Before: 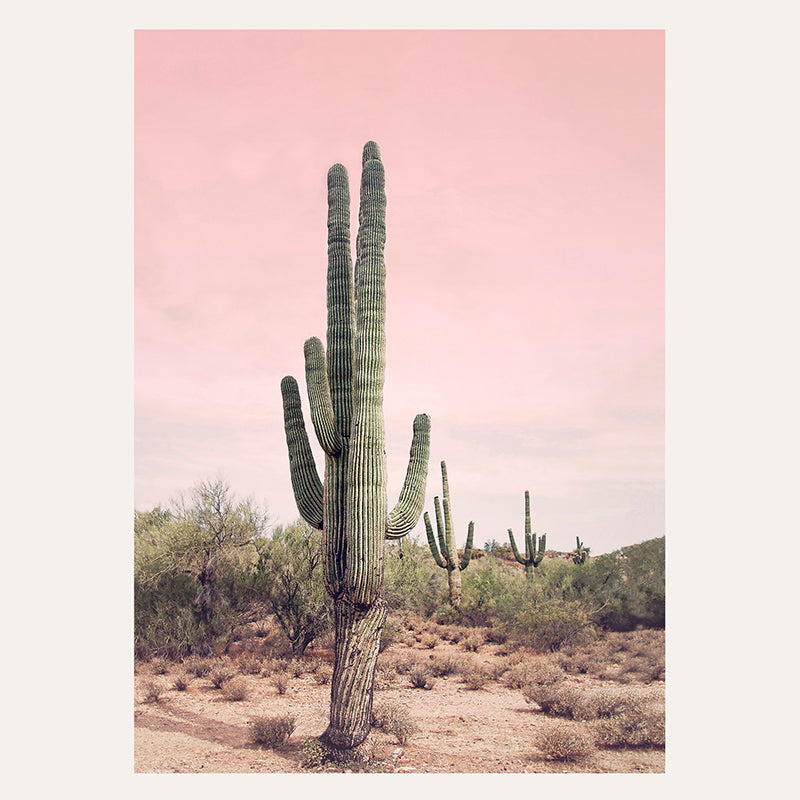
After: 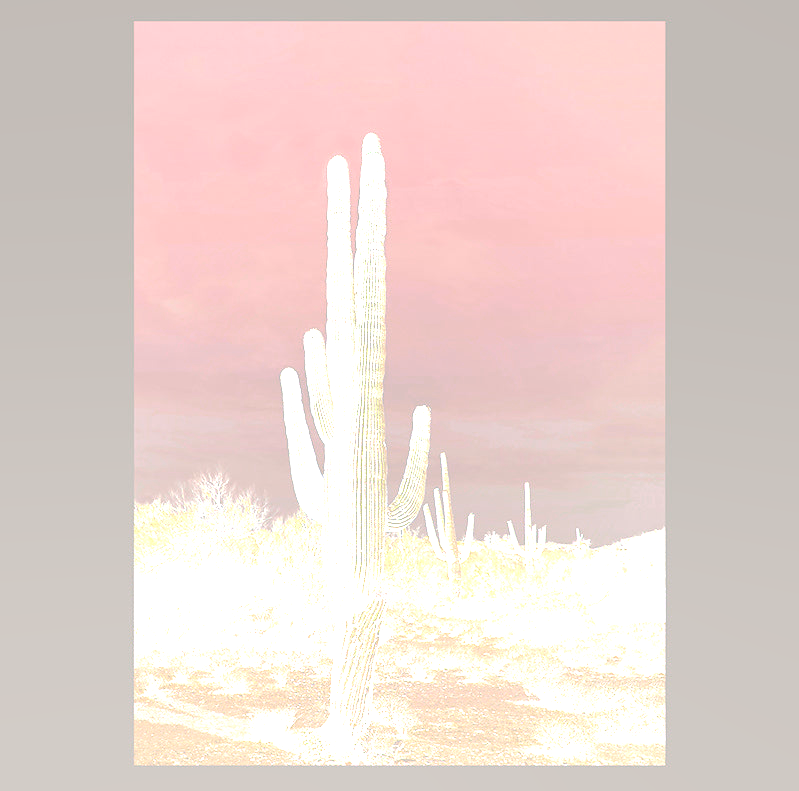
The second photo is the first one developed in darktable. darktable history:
crop: top 1.049%, right 0.001%
exposure: black level correction 0.011, exposure 1.088 EV, compensate exposure bias true, compensate highlight preservation false
bloom: size 70%, threshold 25%, strength 70%
